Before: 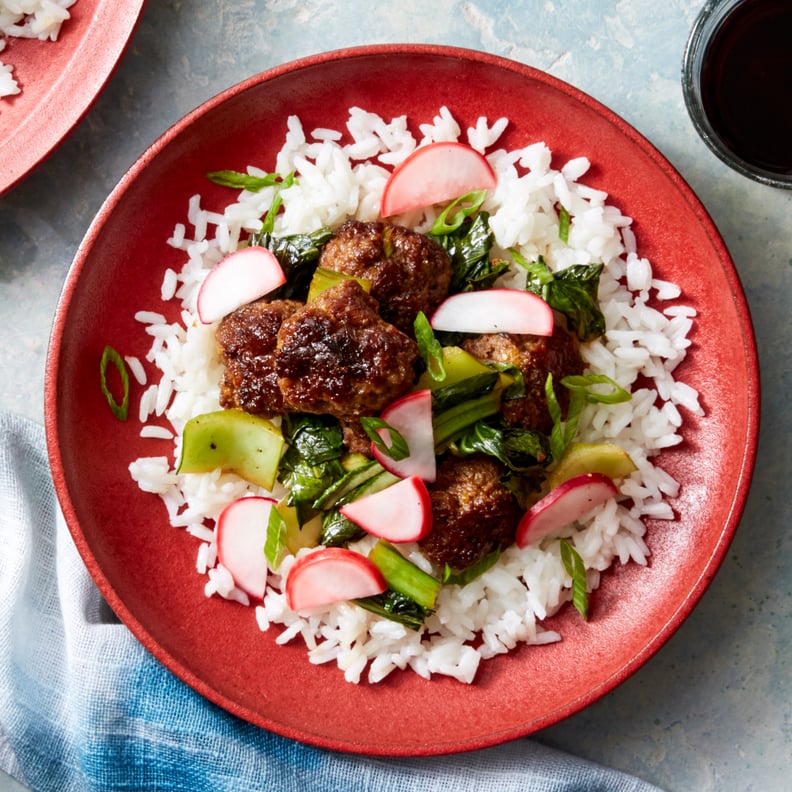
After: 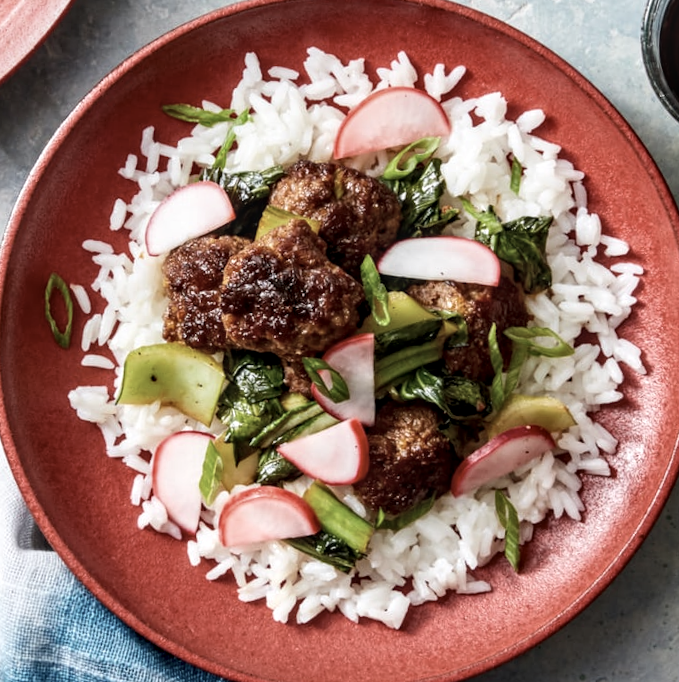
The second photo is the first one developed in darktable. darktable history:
exposure: compensate highlight preservation false
crop and rotate: angle -3.03°, left 5.048%, top 5.176%, right 4.687%, bottom 4.191%
local contrast: detail 130%
contrast brightness saturation: contrast 0.101, saturation -0.297
